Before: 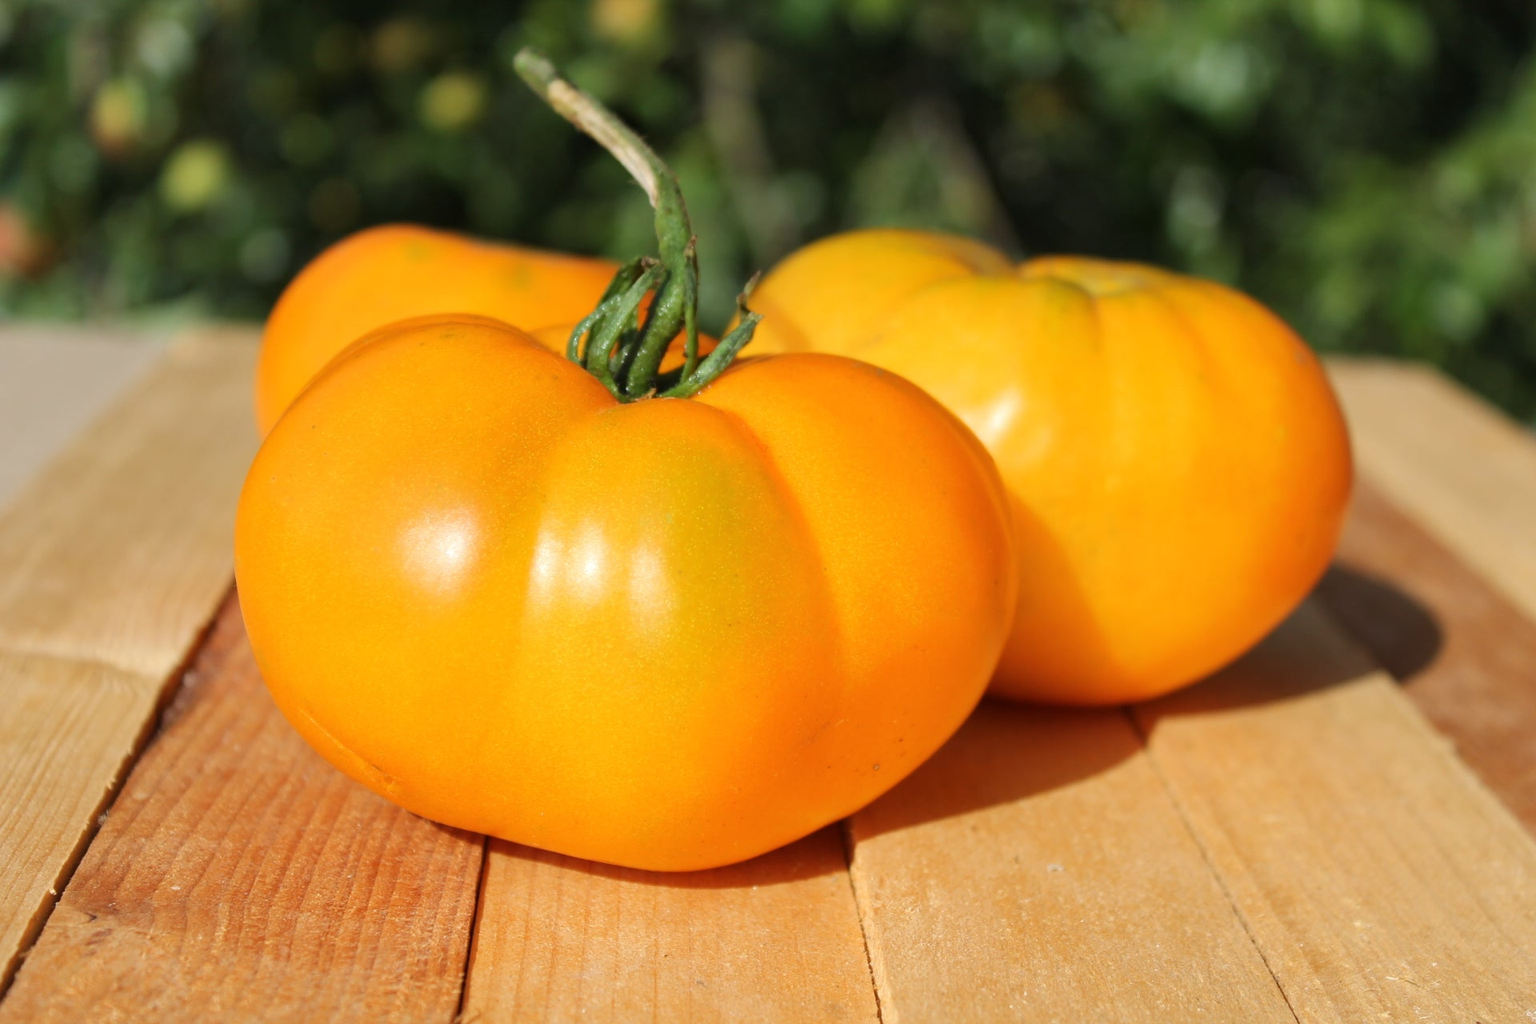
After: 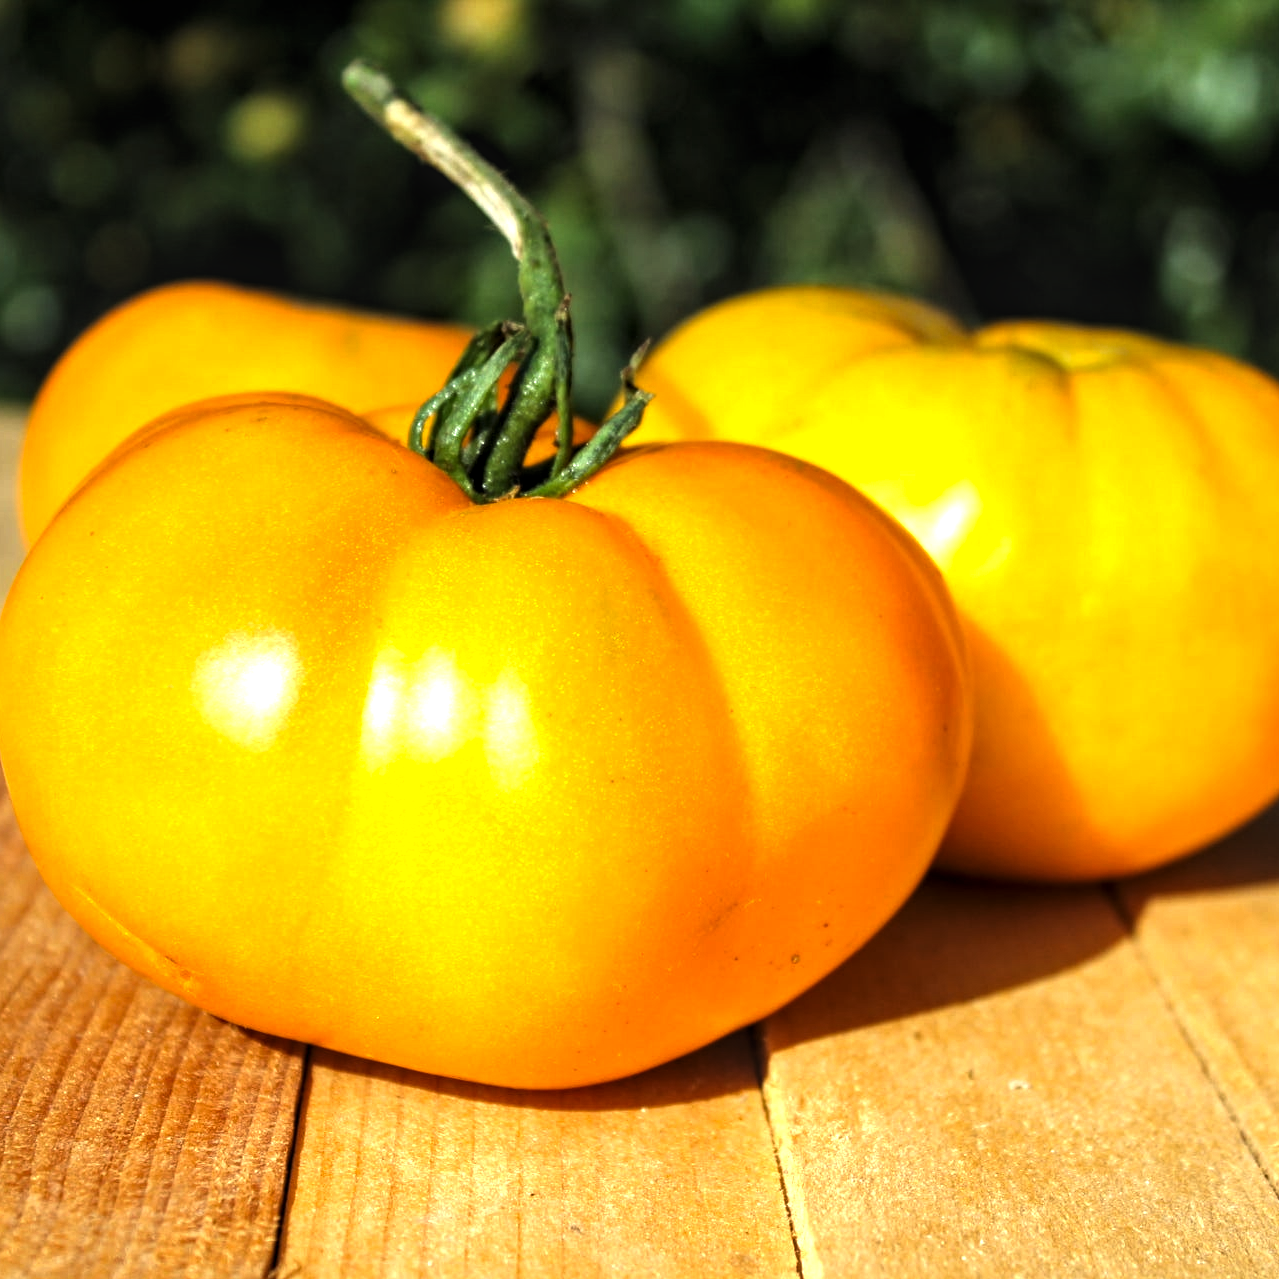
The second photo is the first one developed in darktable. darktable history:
color correction: highlights a* -4.37, highlights b* 6.28
local contrast: on, module defaults
crop and rotate: left 15.637%, right 17.697%
haze removal: compatibility mode true, adaptive false
levels: levels [0.044, 0.475, 0.791]
